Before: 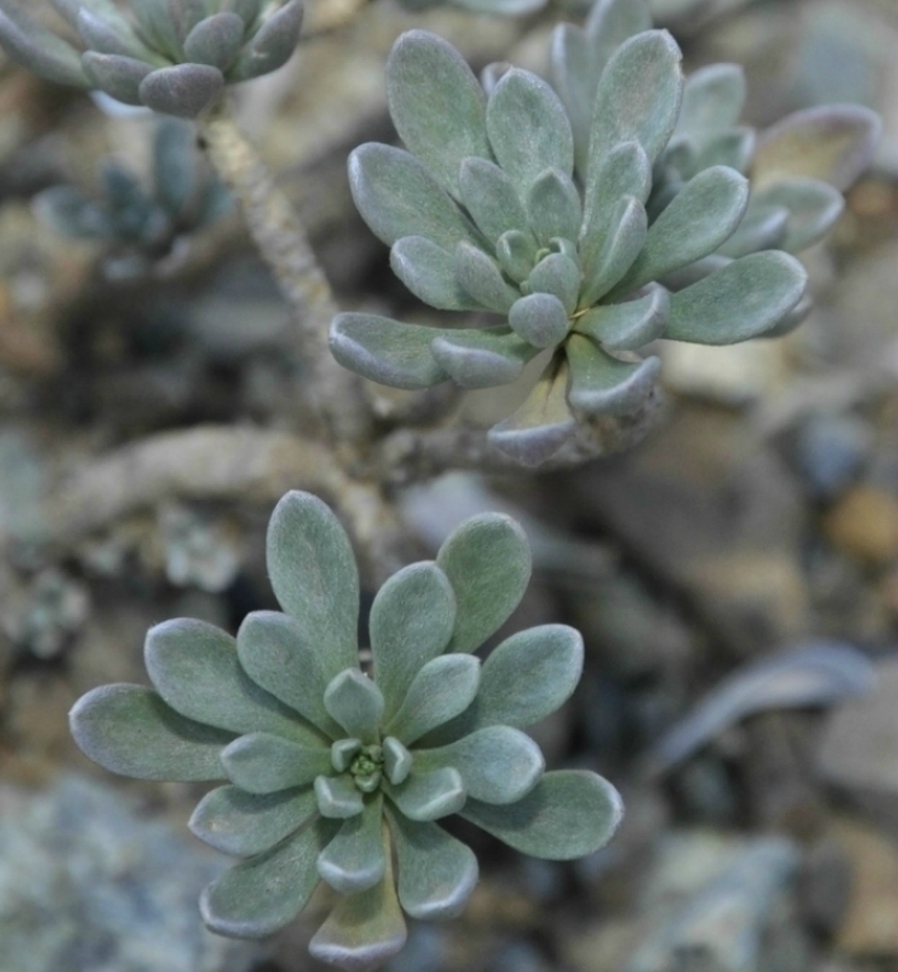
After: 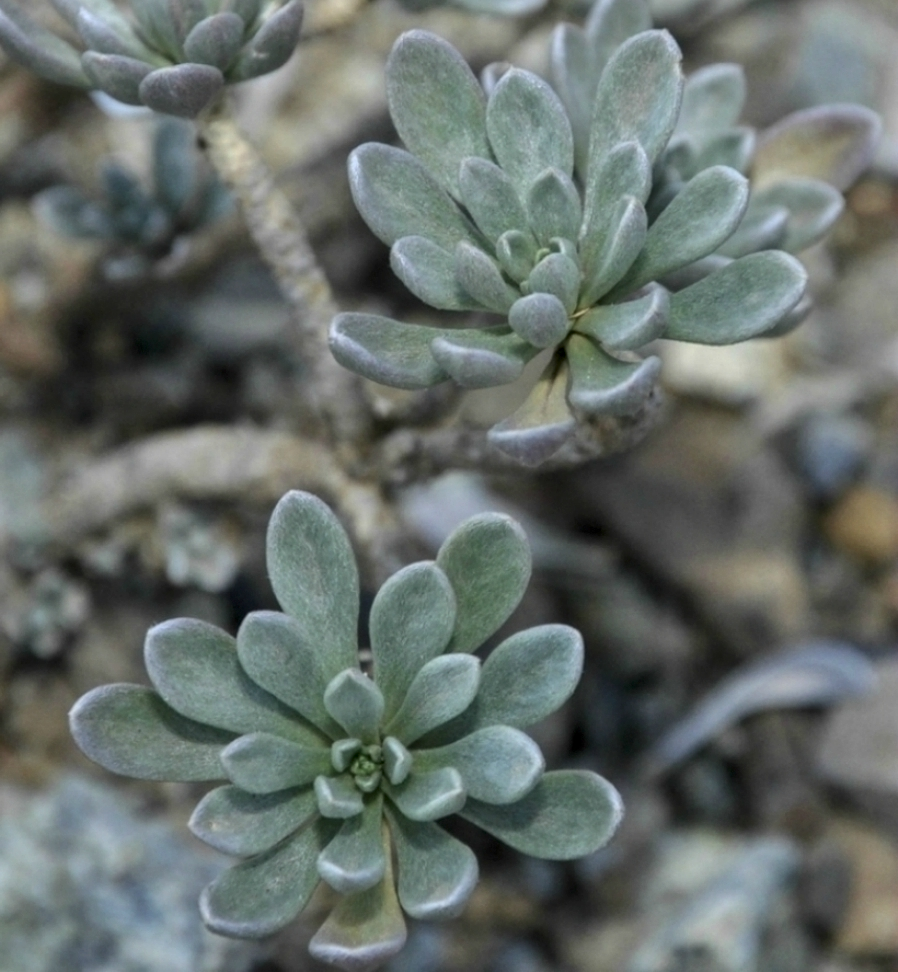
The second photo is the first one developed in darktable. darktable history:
contrast brightness saturation: contrast 0.073
local contrast: detail 130%
